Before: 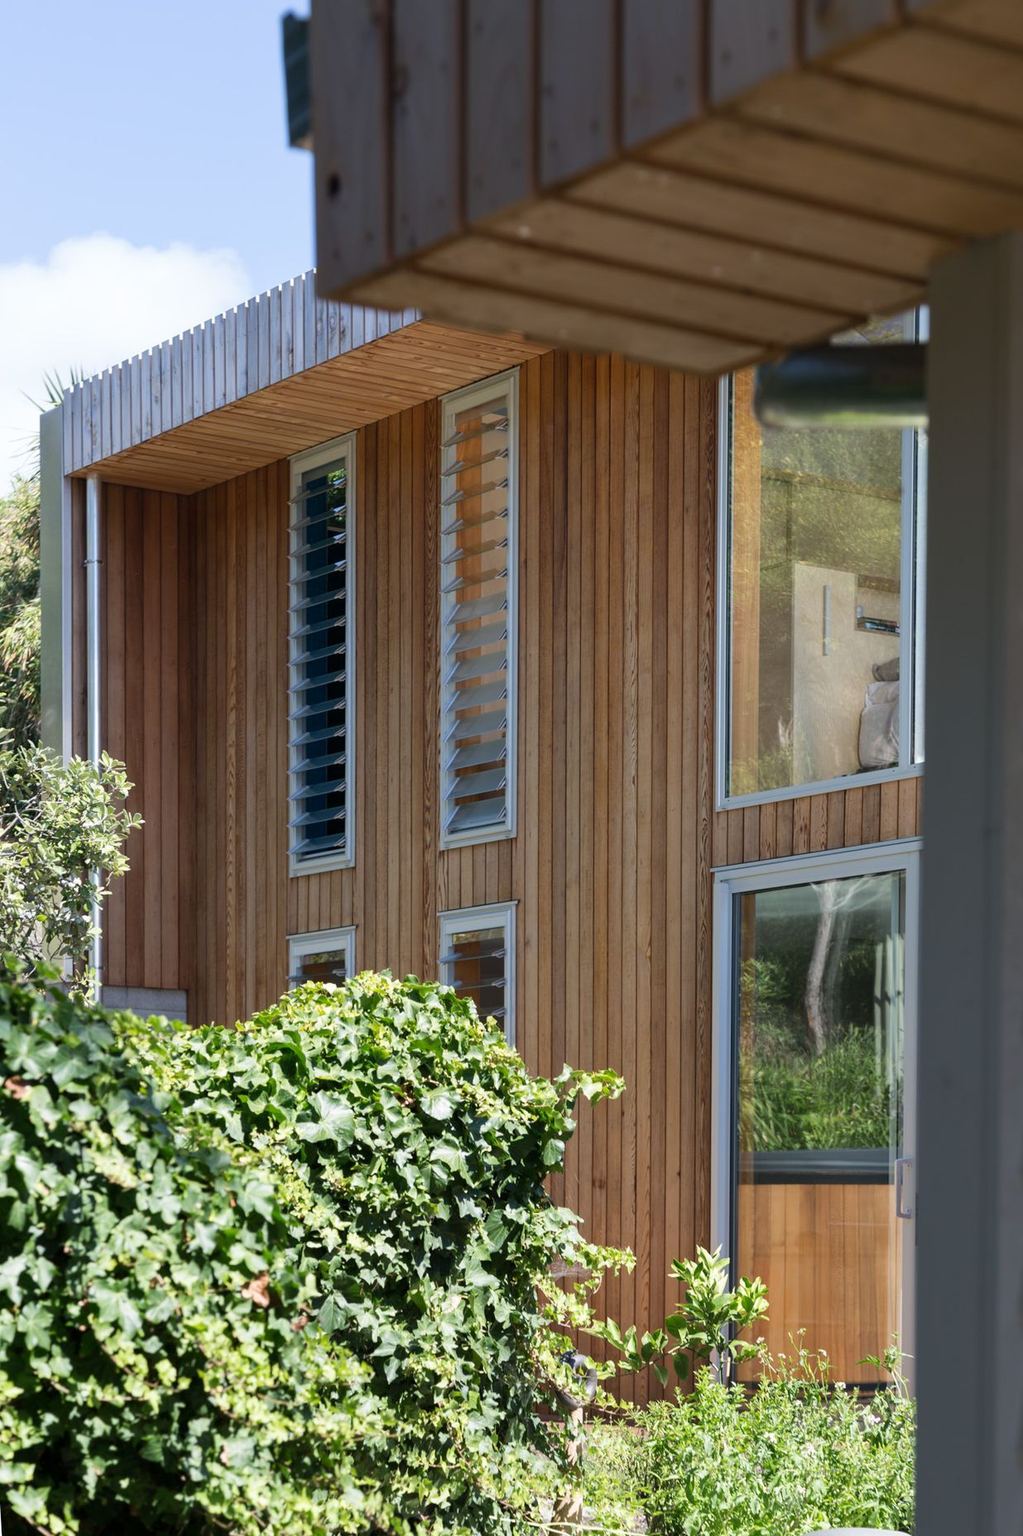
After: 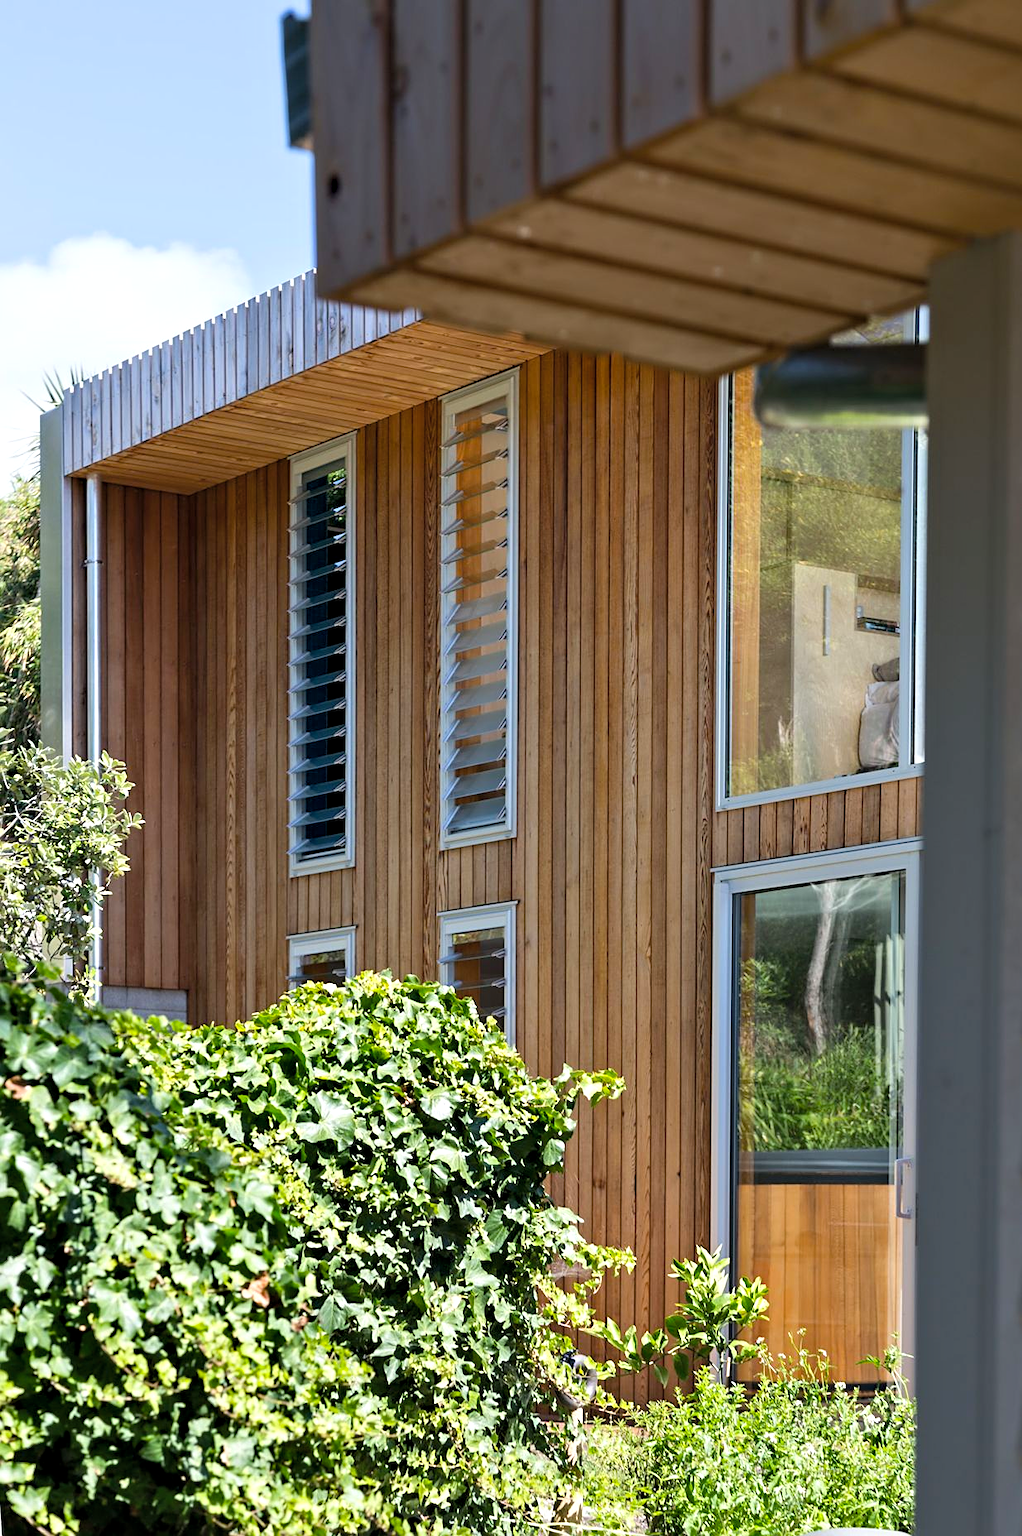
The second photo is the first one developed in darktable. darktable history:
exposure: exposure 0.086 EV, compensate highlight preservation false
sharpen: on, module defaults
color balance rgb: perceptual saturation grading › global saturation 25.871%
contrast equalizer: y [[0.5, 0.496, 0.435, 0.435, 0.496, 0.5], [0.5 ×6], [0.5 ×6], [0 ×6], [0 ×6]], mix -0.982
contrast brightness saturation: contrast 0.052, brightness 0.058, saturation 0.011
